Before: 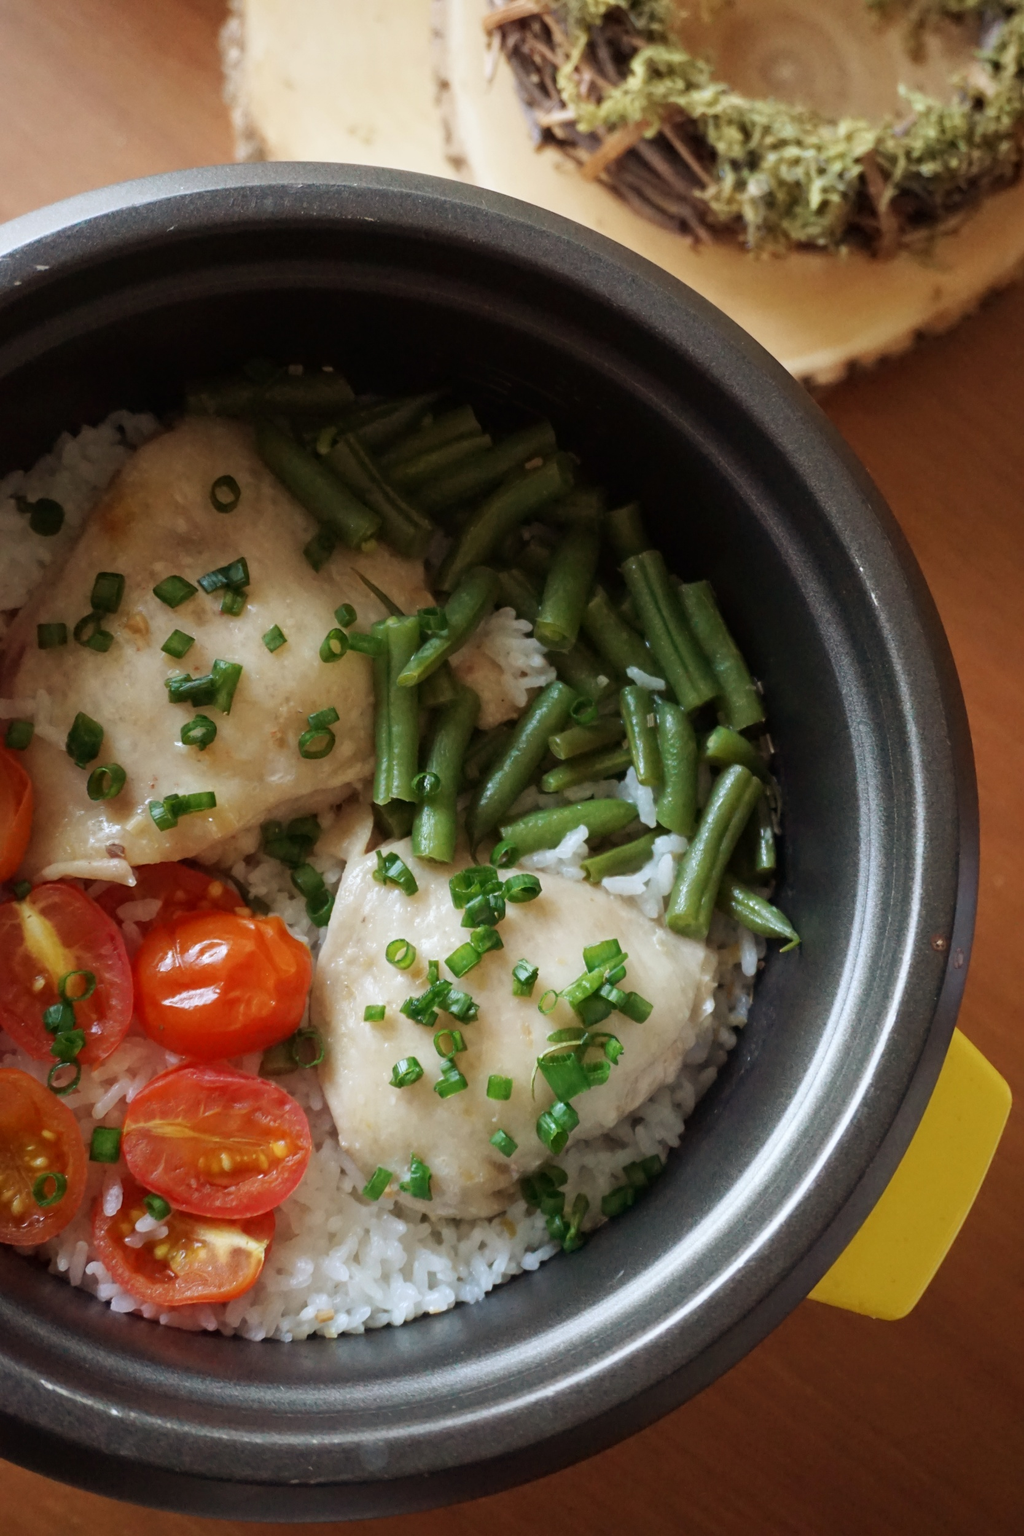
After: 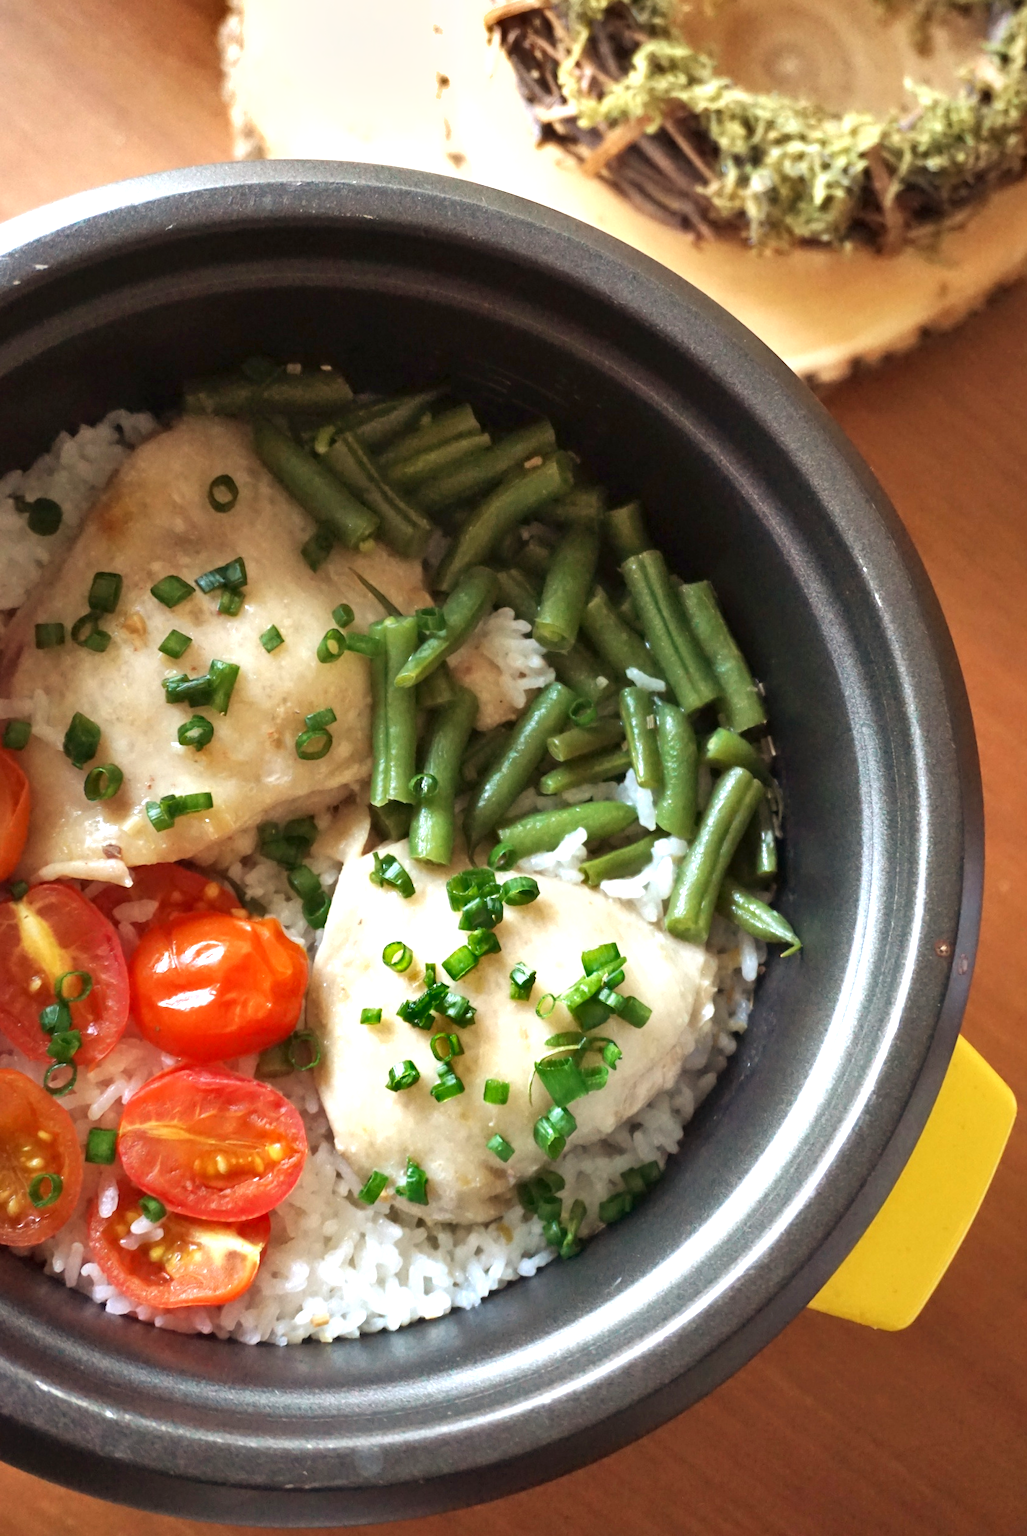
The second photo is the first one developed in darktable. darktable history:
rotate and perspective: rotation 0.192°, lens shift (horizontal) -0.015, crop left 0.005, crop right 0.996, crop top 0.006, crop bottom 0.99
exposure: exposure 1 EV, compensate highlight preservation false
white balance: red 1, blue 1
shadows and highlights: soften with gaussian
